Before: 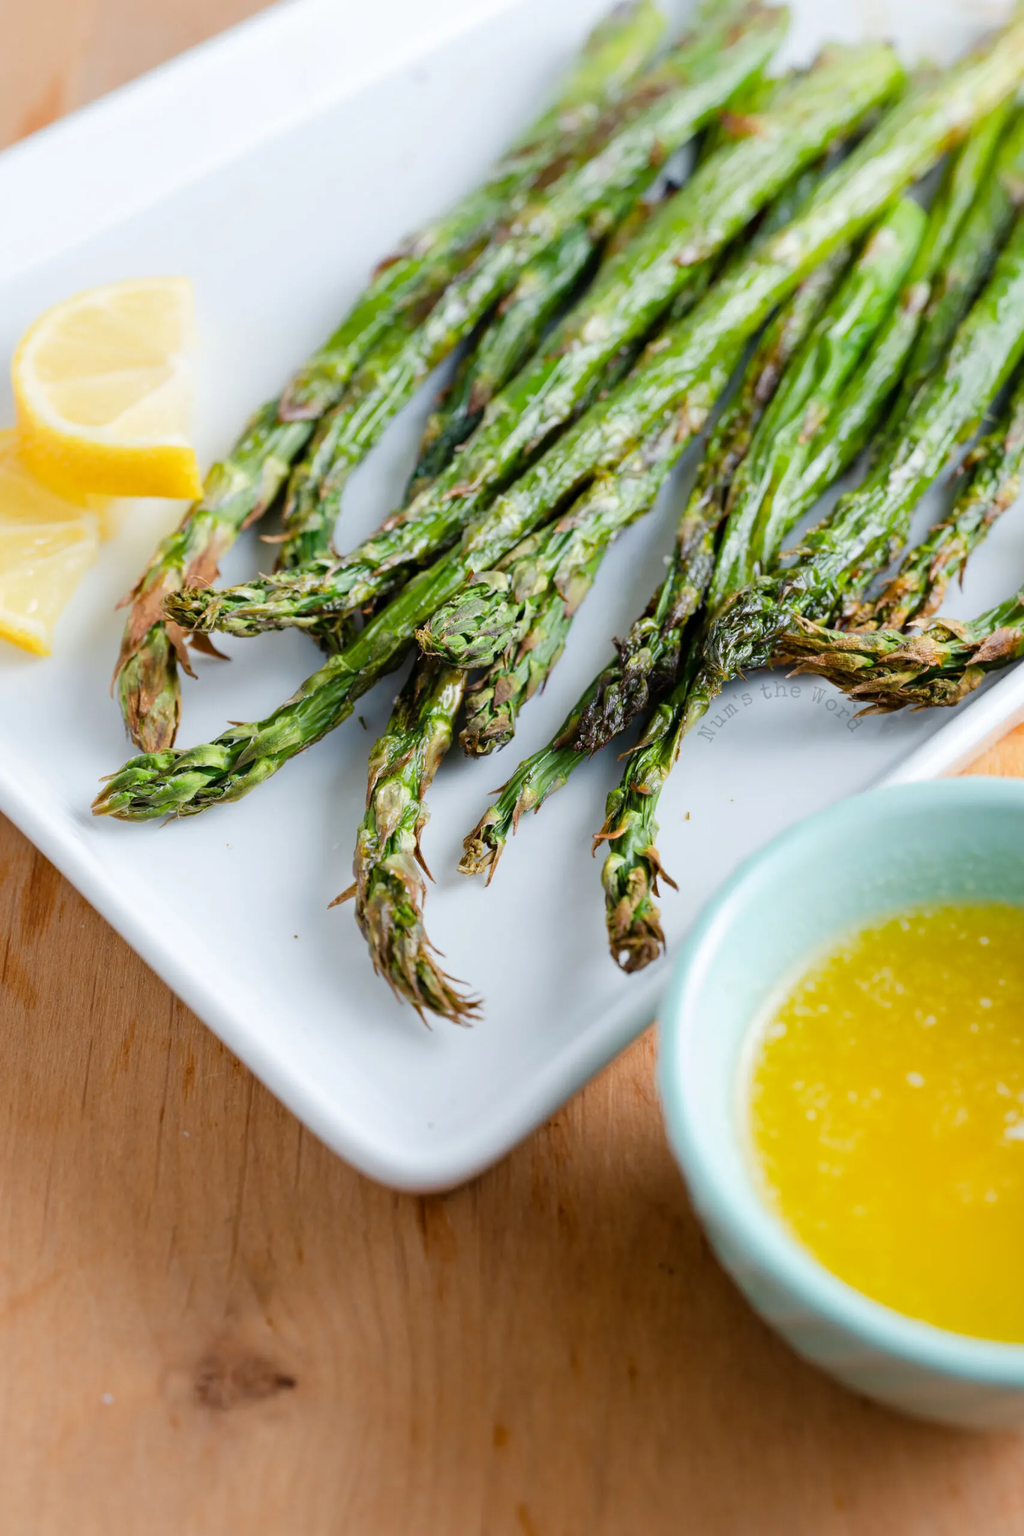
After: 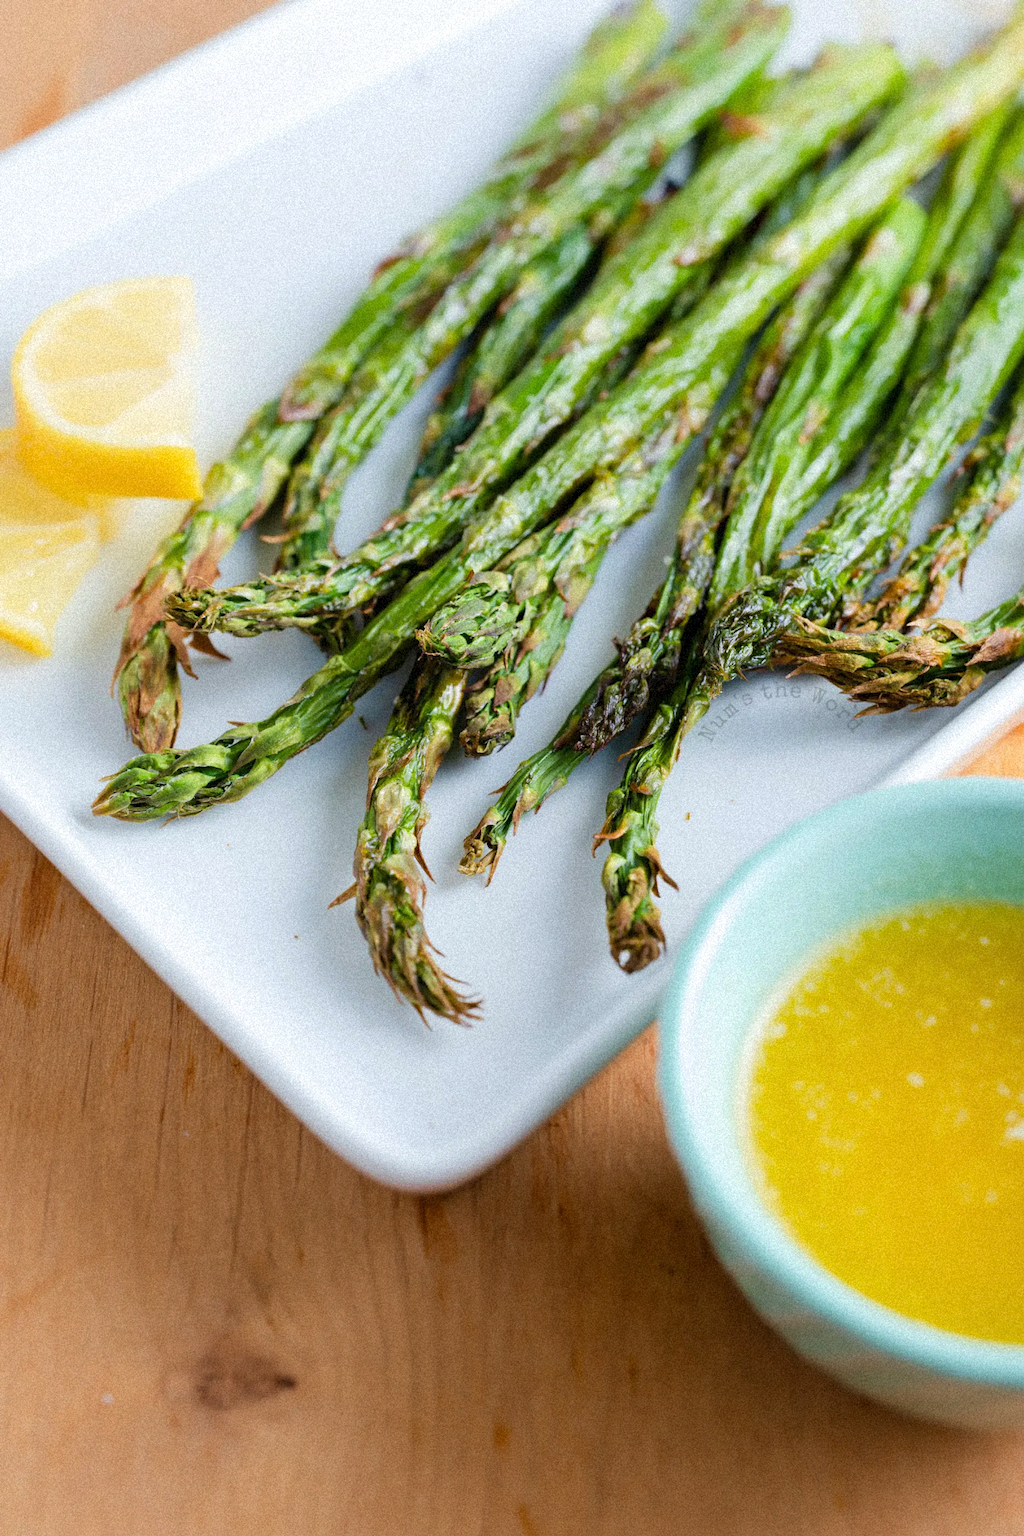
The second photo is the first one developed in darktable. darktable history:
grain: coarseness 9.38 ISO, strength 34.99%, mid-tones bias 0%
velvia: on, module defaults
